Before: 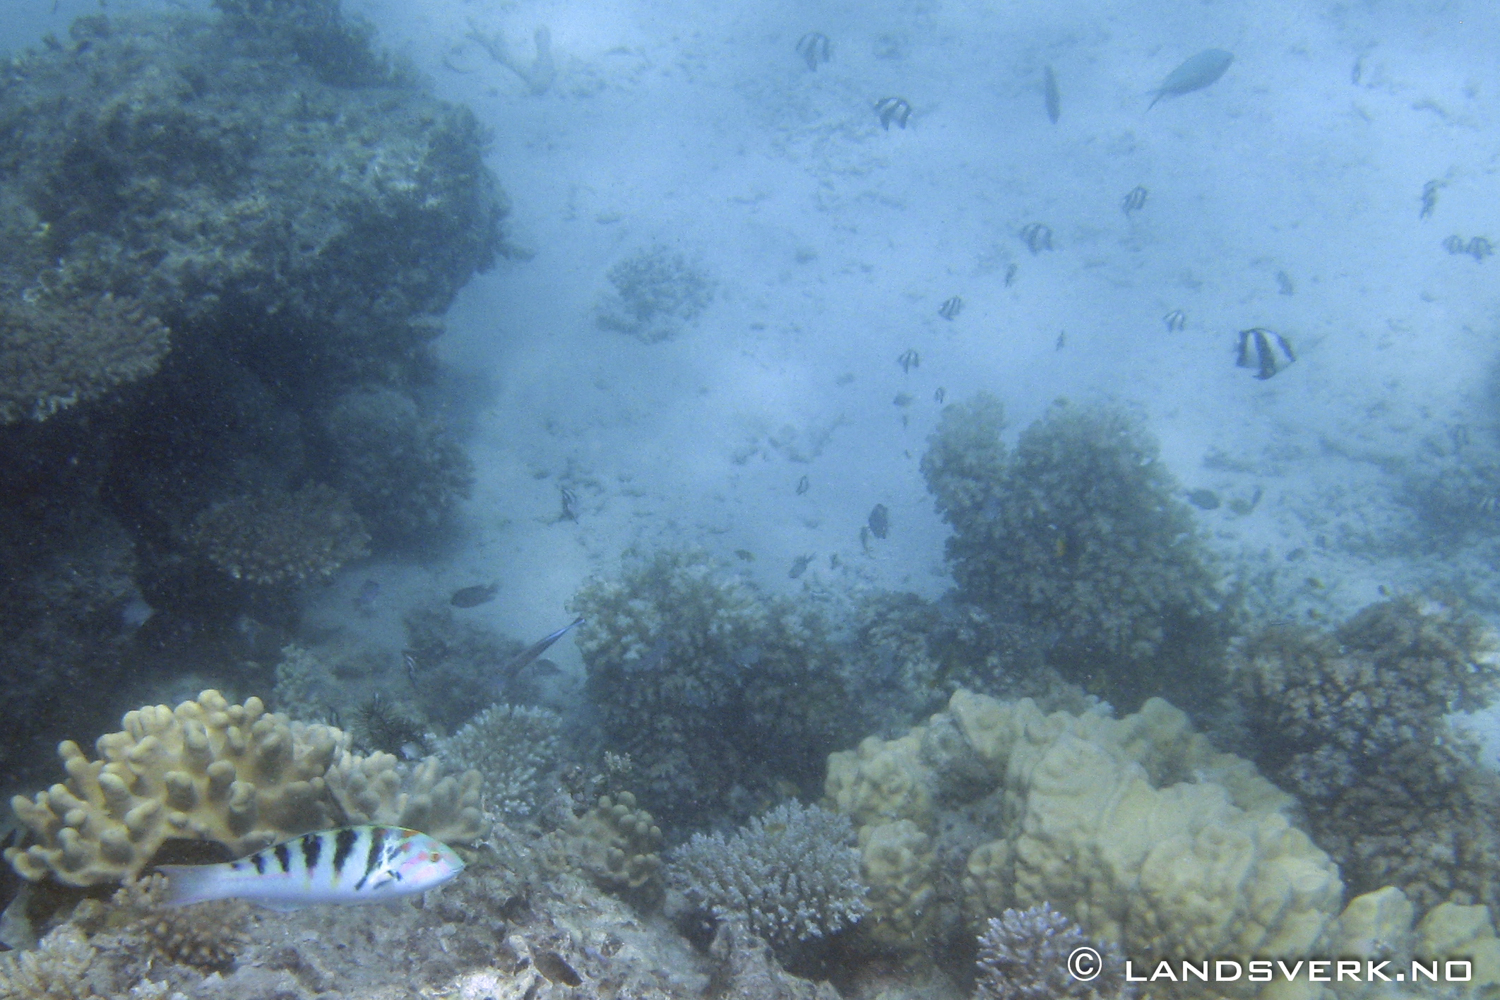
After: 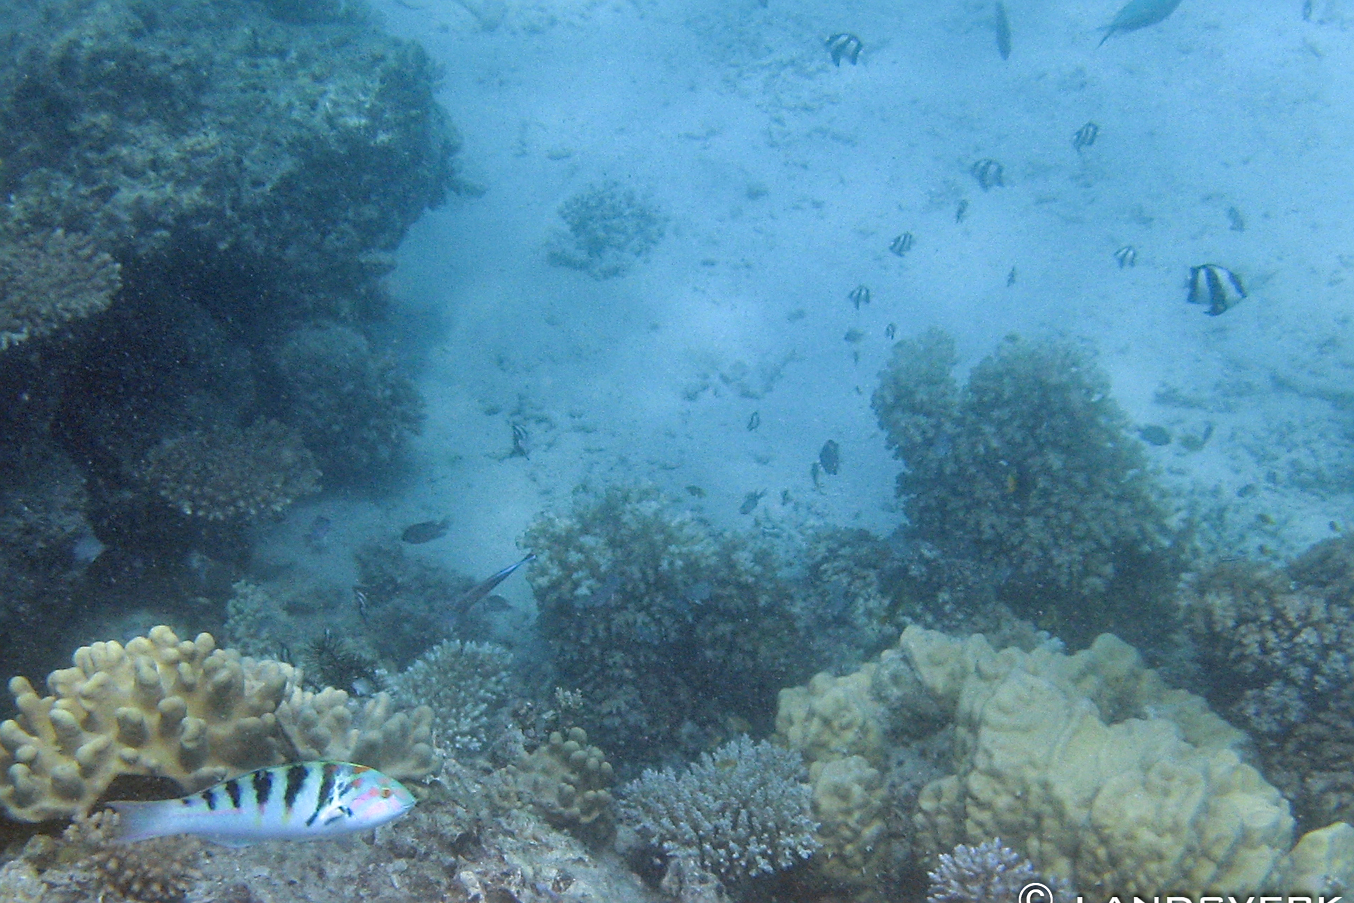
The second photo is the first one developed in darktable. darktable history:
local contrast: mode bilateral grid, contrast 10, coarseness 25, detail 115%, midtone range 0.2
shadows and highlights: shadows 37.27, highlights -28.18, soften with gaussian
sharpen: on, module defaults
crop: left 3.305%, top 6.436%, right 6.389%, bottom 3.258%
